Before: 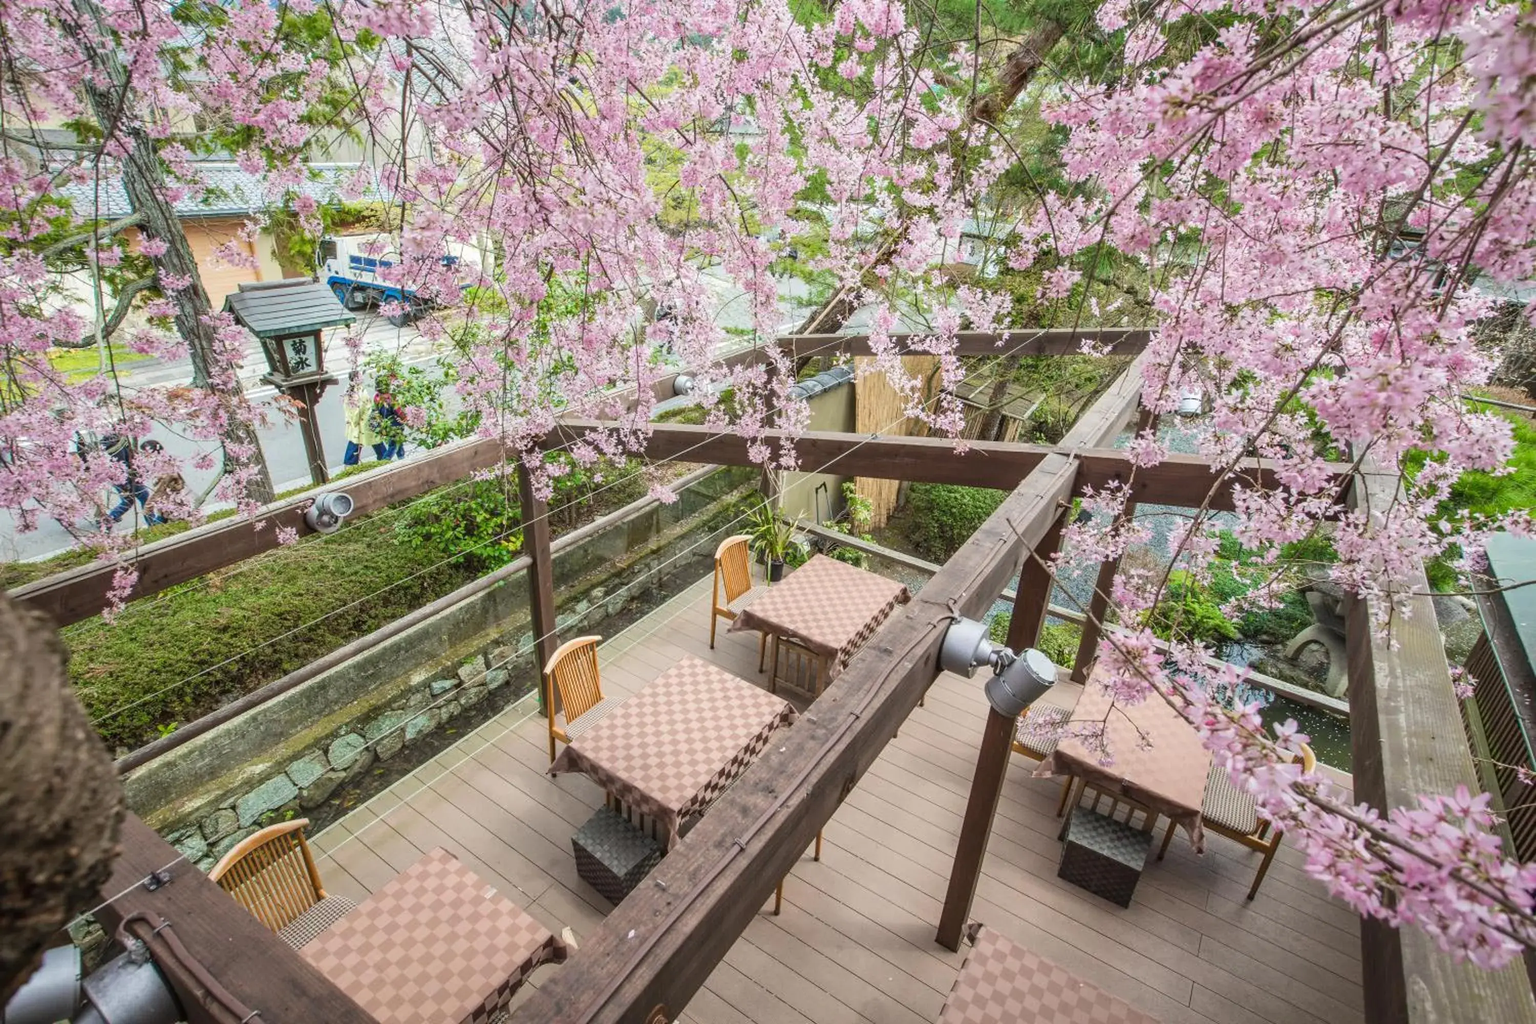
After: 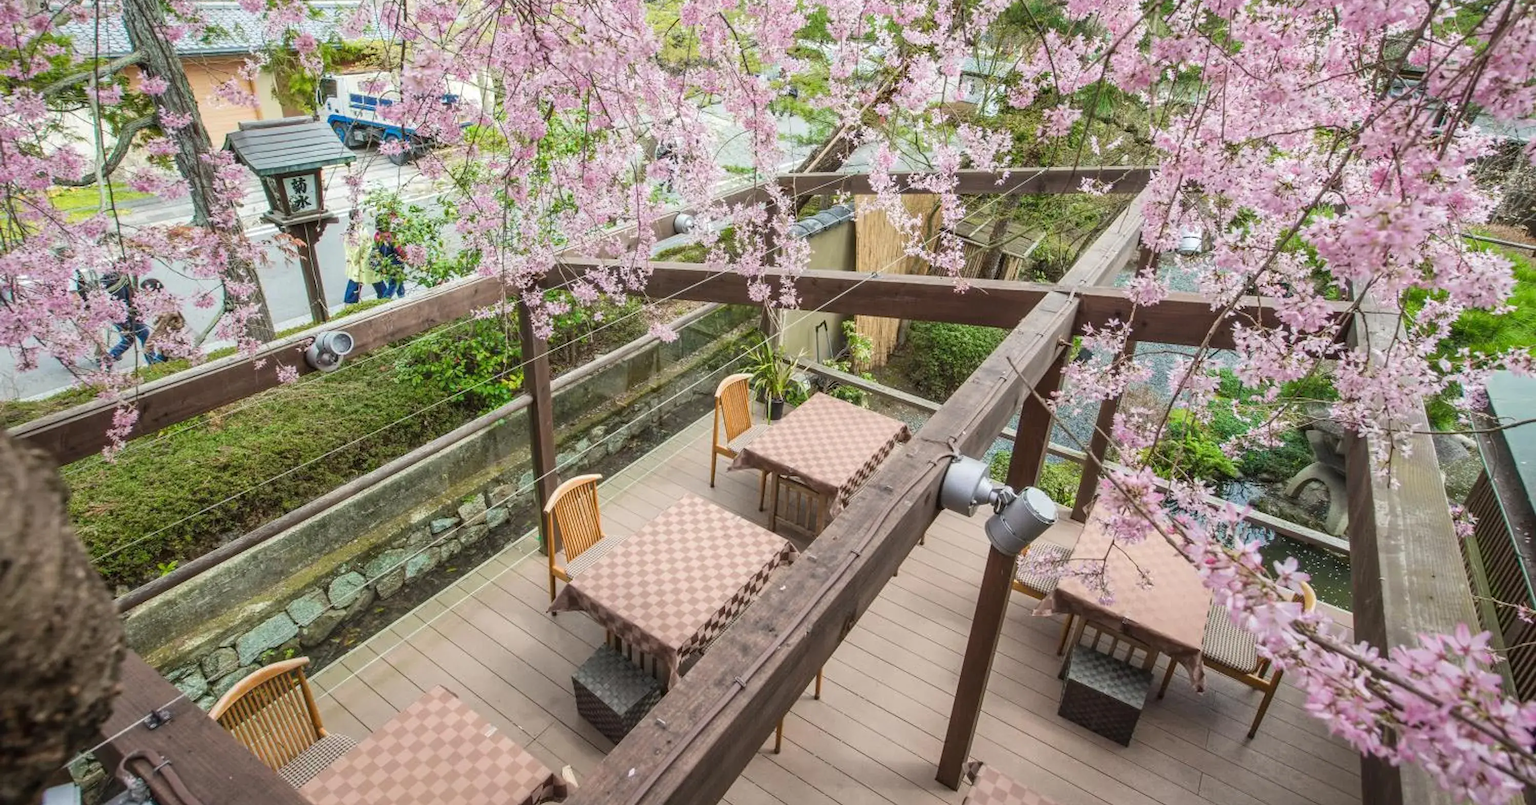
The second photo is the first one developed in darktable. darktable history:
tone equalizer: mask exposure compensation -0.495 EV
crop and rotate: top 15.829%, bottom 5.459%
